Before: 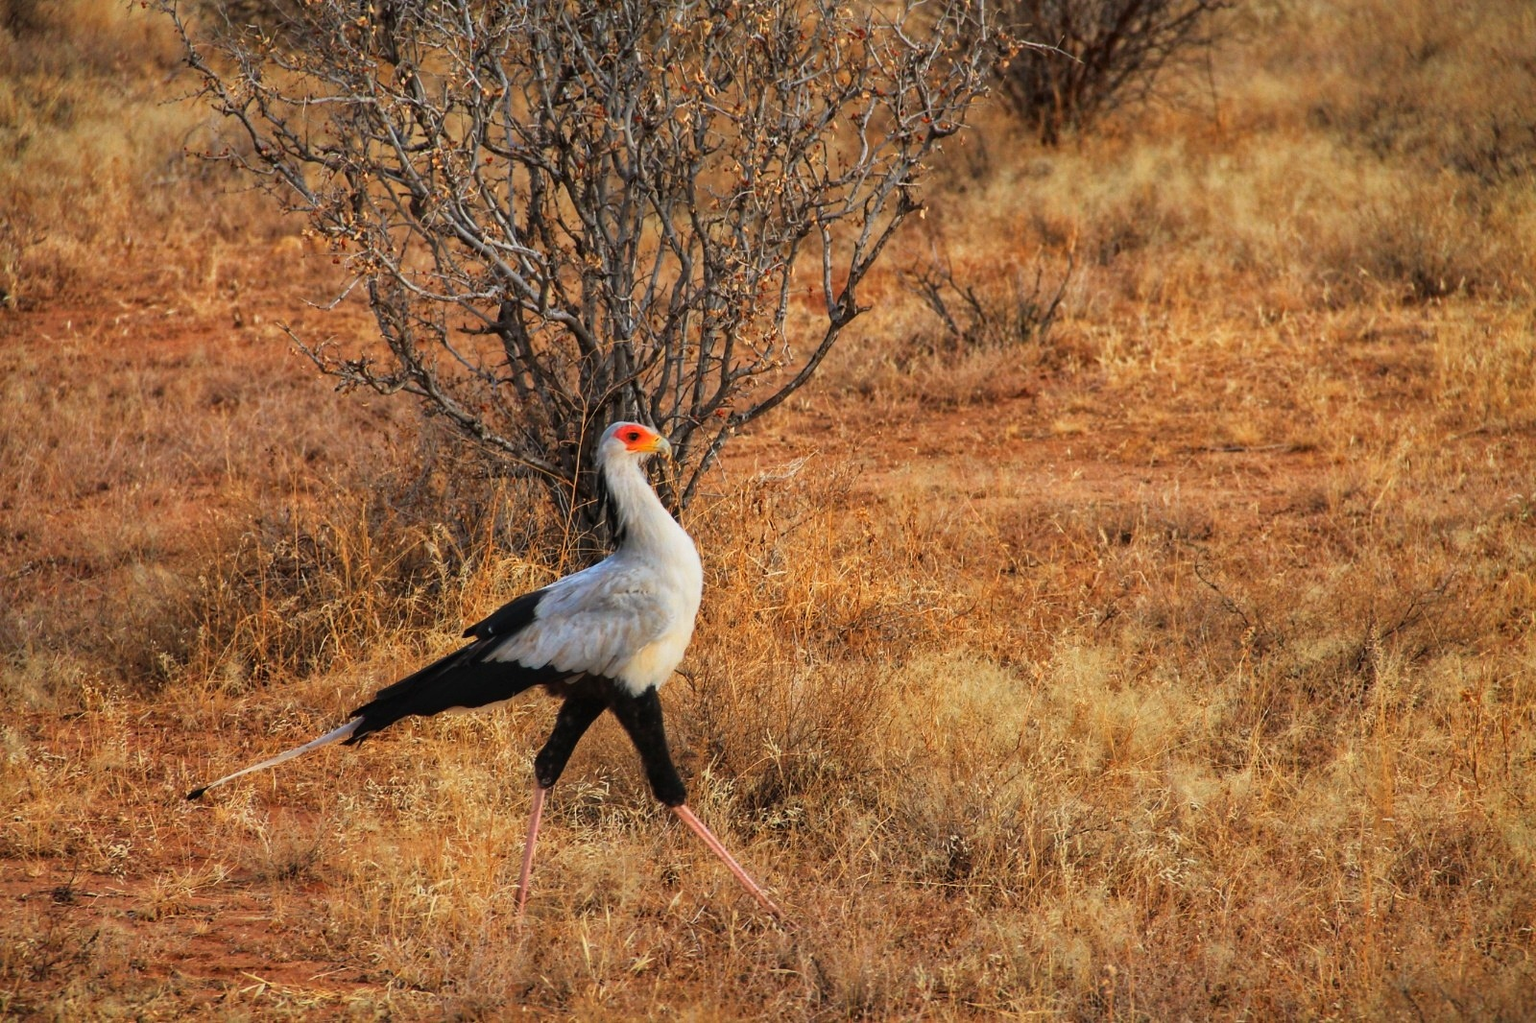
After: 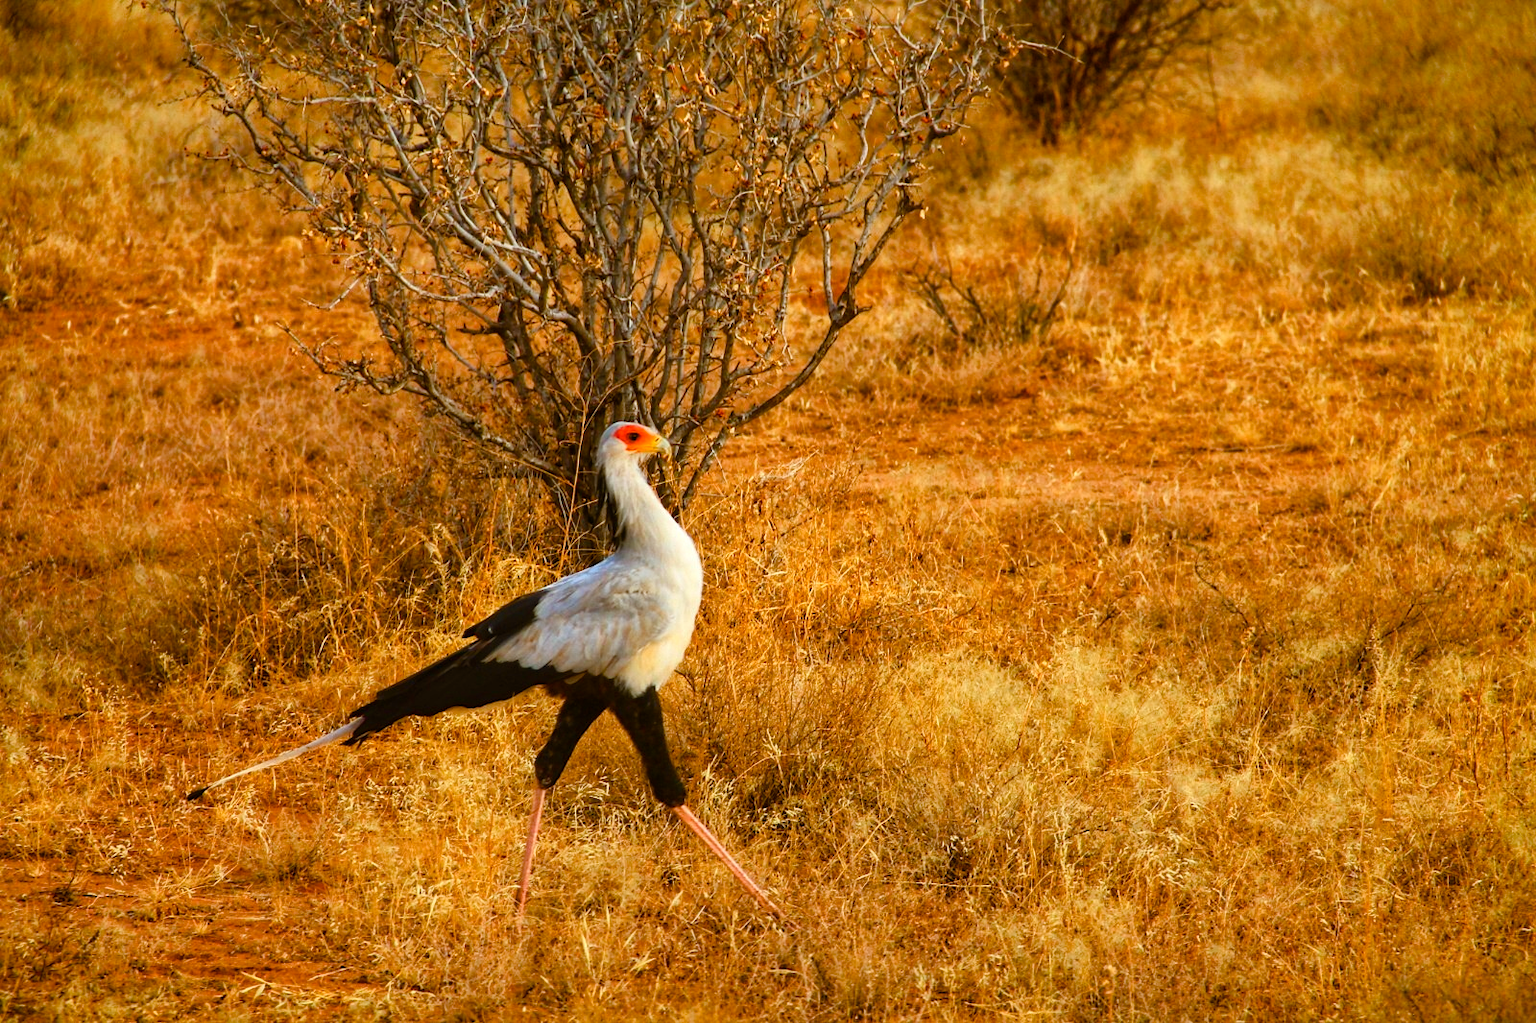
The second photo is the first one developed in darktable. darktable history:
color balance rgb: power › chroma 2.495%, power › hue 70.89°, perceptual saturation grading › global saturation 20%, perceptual saturation grading › highlights -24.737%, perceptual saturation grading › shadows 49.929%, global vibrance 20%
exposure: exposure 0.298 EV, compensate highlight preservation false
